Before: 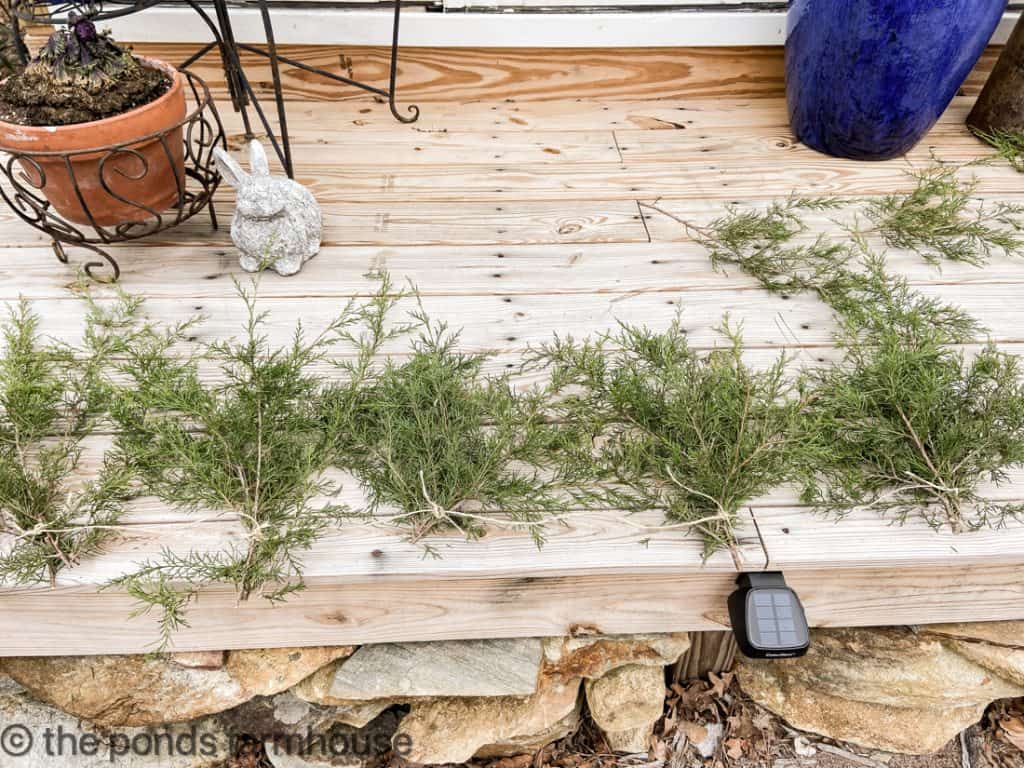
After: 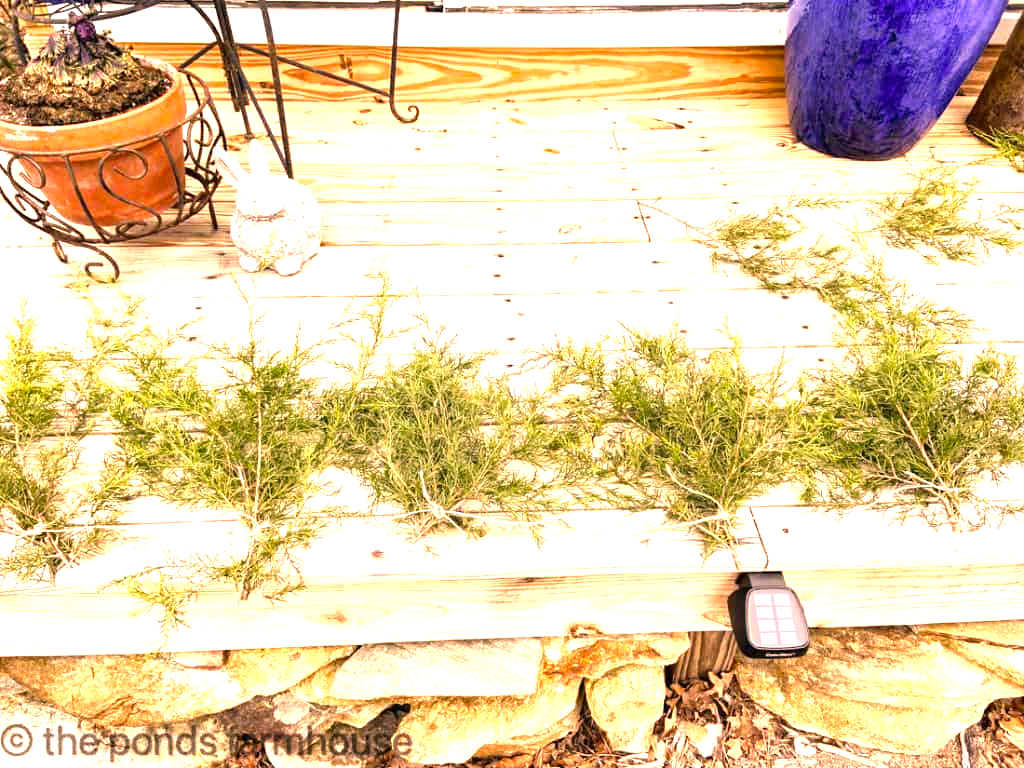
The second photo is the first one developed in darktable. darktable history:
color correction: highlights a* 20.44, highlights b* 19.76
exposure: black level correction 0, exposure 1.491 EV, compensate exposure bias true, compensate highlight preservation false
color balance rgb: perceptual saturation grading › global saturation 15.933%, global vibrance 9.362%
